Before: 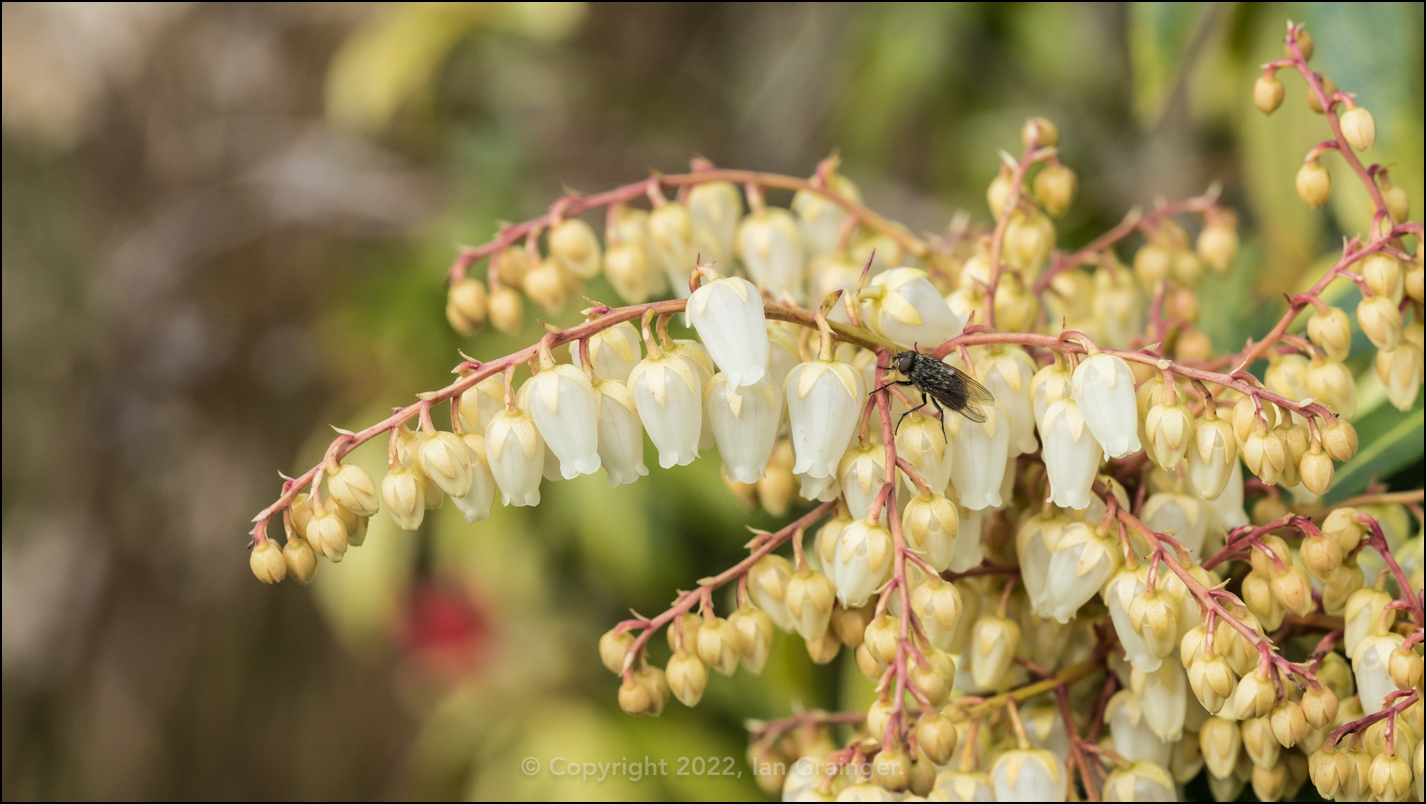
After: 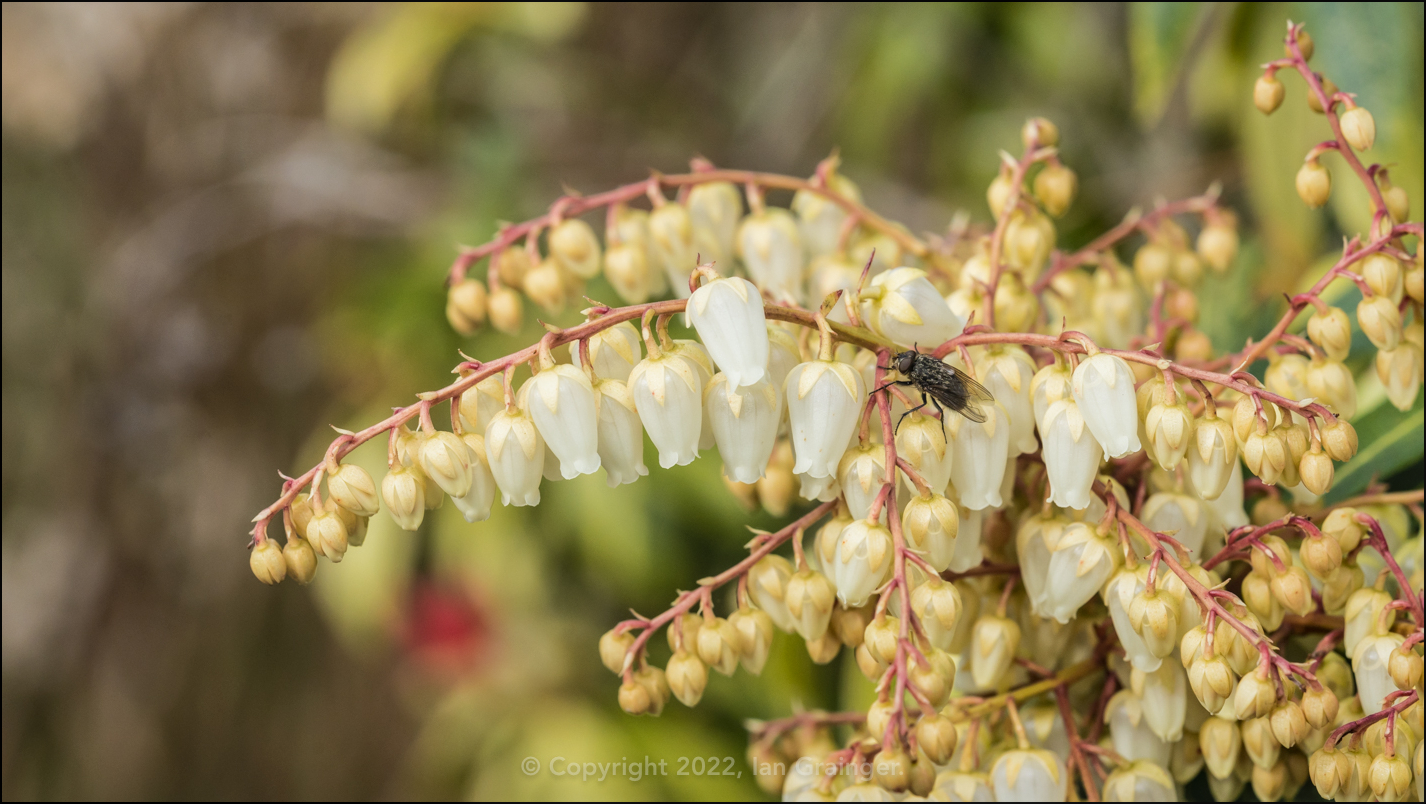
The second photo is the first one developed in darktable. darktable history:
exposure: compensate exposure bias true, compensate highlight preservation false
local contrast: detail 109%
